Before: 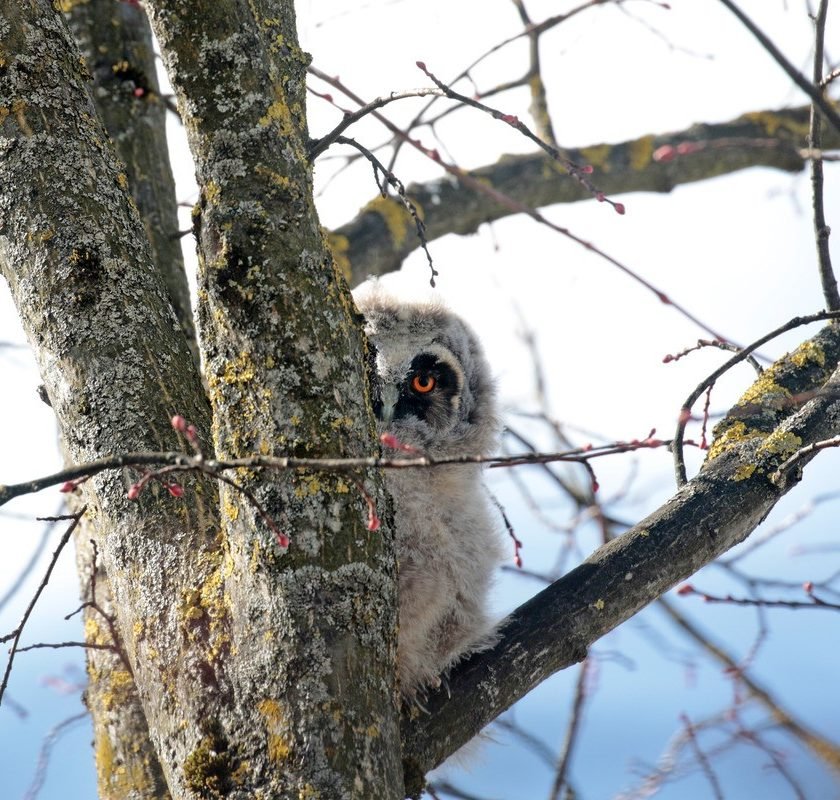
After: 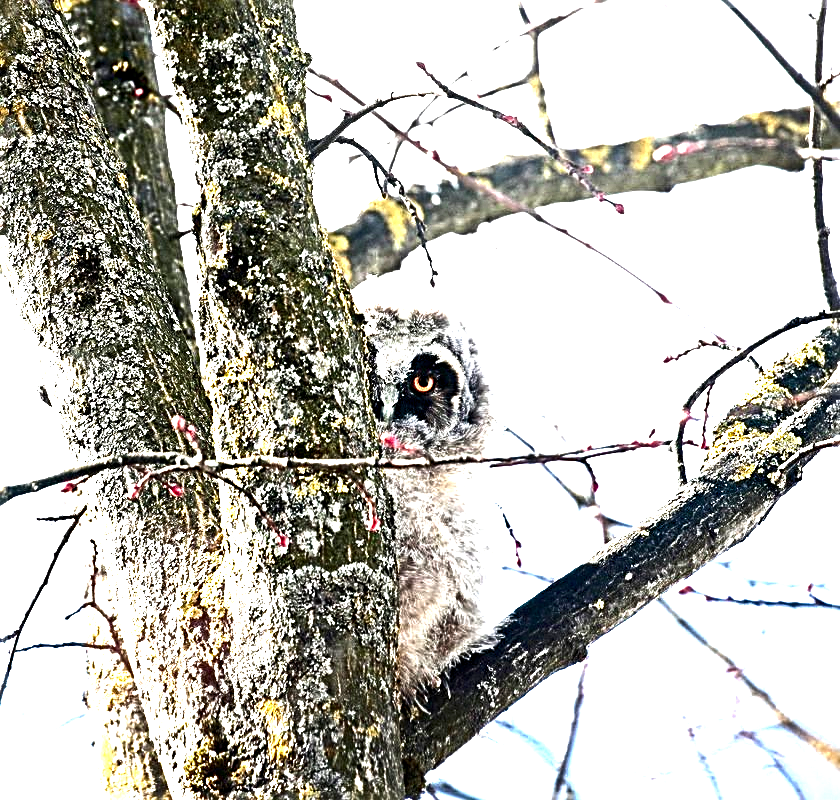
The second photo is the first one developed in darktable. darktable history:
sharpen: radius 3.069, amount 0.758
local contrast: highlights 102%, shadows 99%, detail 119%, midtone range 0.2
levels: levels [0, 0.281, 0.562]
contrast brightness saturation: contrast 0.294
